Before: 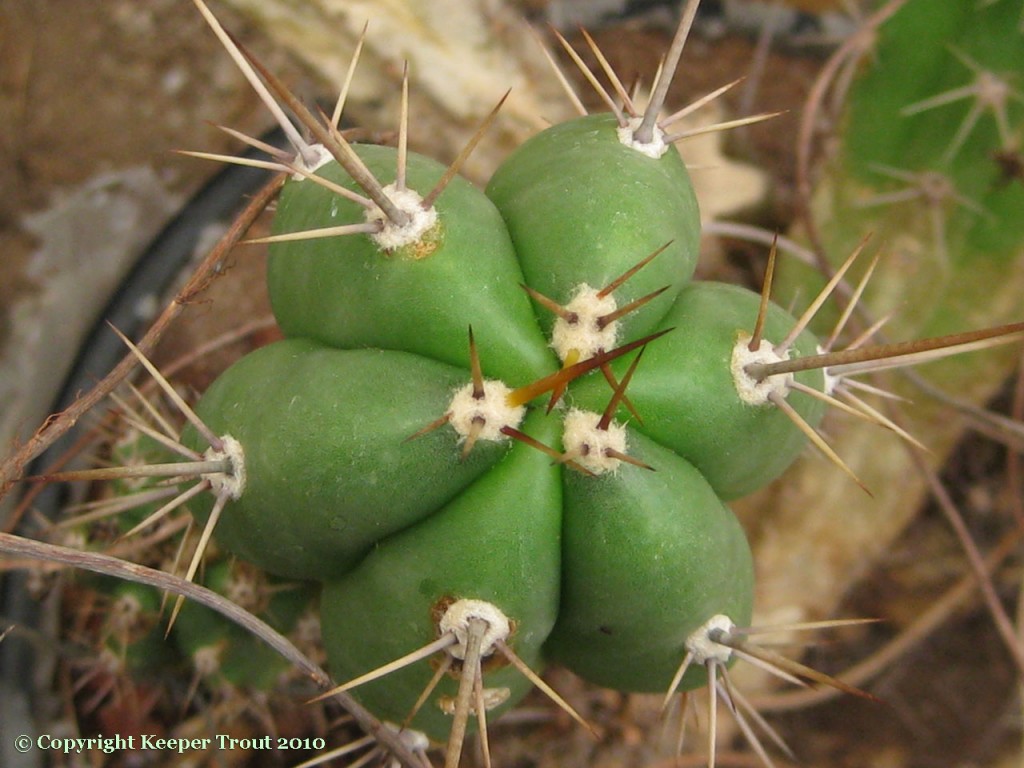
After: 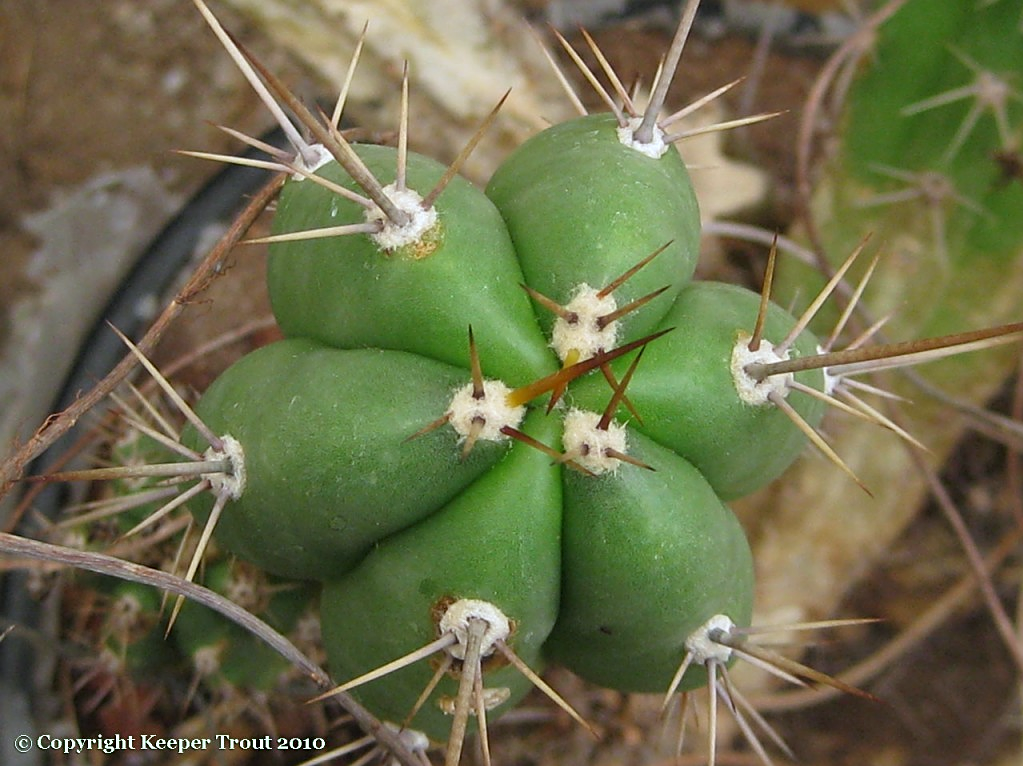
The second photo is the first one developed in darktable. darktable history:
crop: top 0.05%, bottom 0.098%
white balance: red 0.954, blue 1.079
sharpen: on, module defaults
